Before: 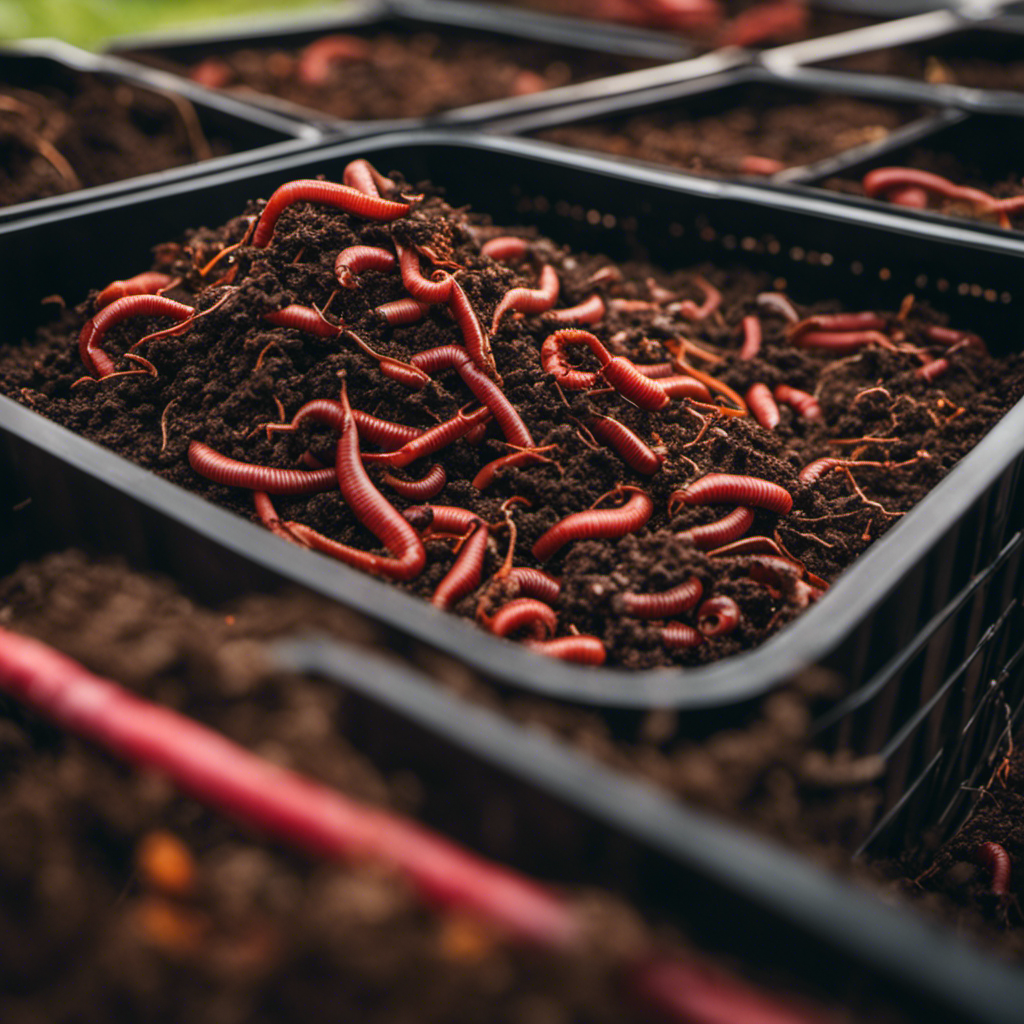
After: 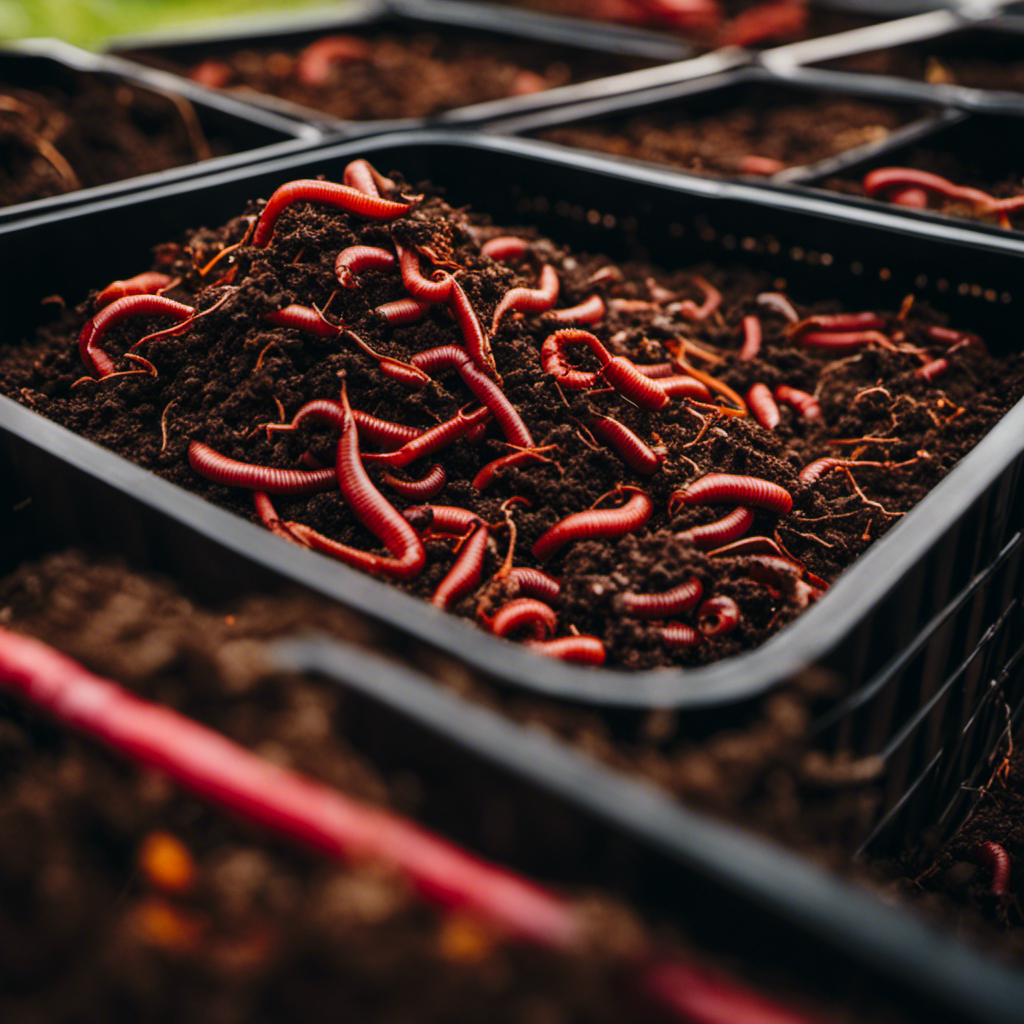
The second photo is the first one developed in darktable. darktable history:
tone equalizer: on, module defaults
tone curve: curves: ch0 [(0, 0) (0.003, 0.005) (0.011, 0.006) (0.025, 0.013) (0.044, 0.027) (0.069, 0.042) (0.1, 0.06) (0.136, 0.085) (0.177, 0.118) (0.224, 0.171) (0.277, 0.239) (0.335, 0.314) (0.399, 0.394) (0.468, 0.473) (0.543, 0.552) (0.623, 0.64) (0.709, 0.718) (0.801, 0.801) (0.898, 0.882) (1, 1)], preserve colors none
